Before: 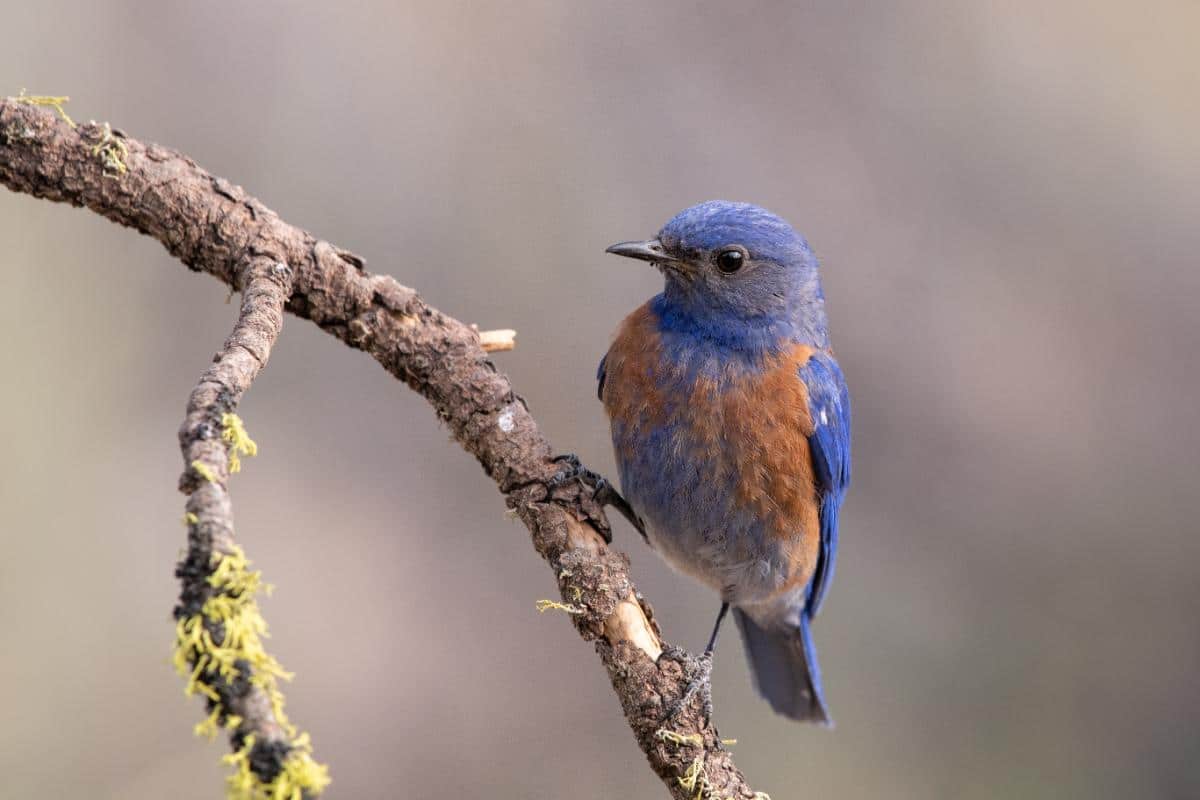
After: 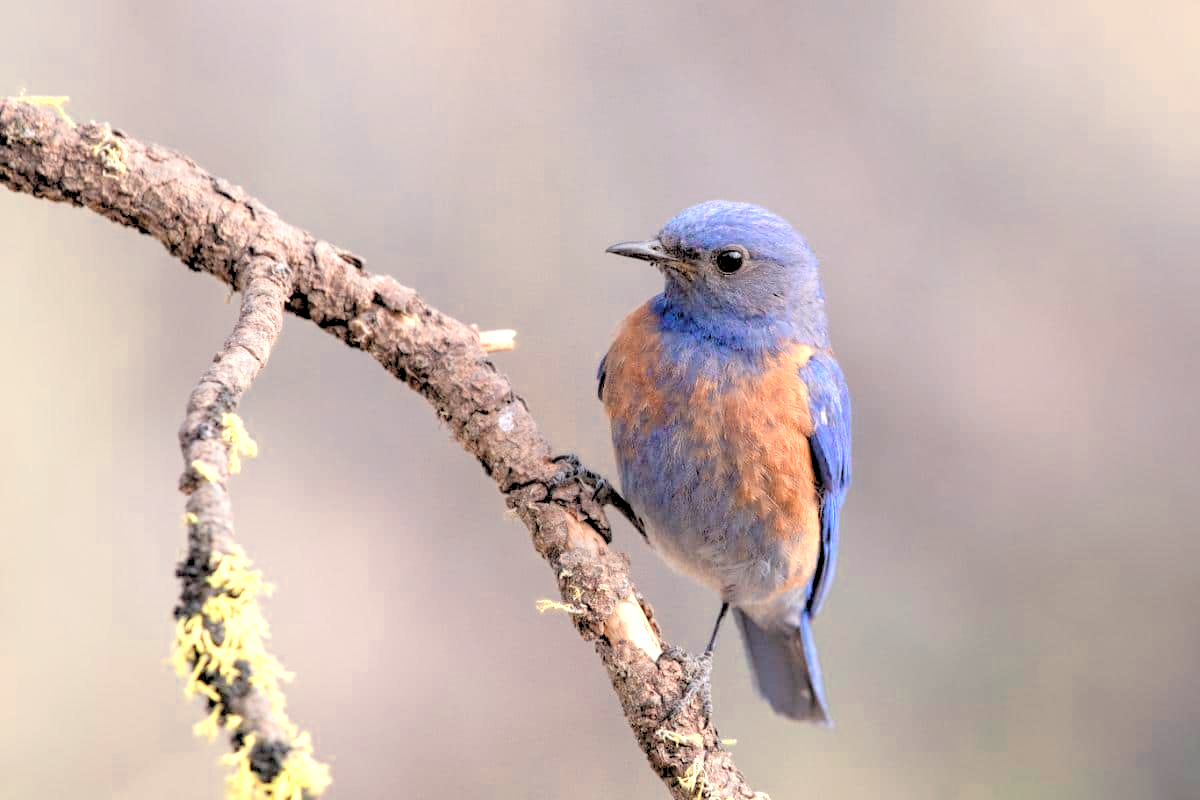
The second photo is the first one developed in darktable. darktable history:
levels: levels [0.072, 0.414, 0.976]
contrast brightness saturation: saturation -0.05
color zones: curves: ch0 [(0.018, 0.548) (0.224, 0.64) (0.425, 0.447) (0.675, 0.575) (0.732, 0.579)]; ch1 [(0.066, 0.487) (0.25, 0.5) (0.404, 0.43) (0.75, 0.421) (0.956, 0.421)]; ch2 [(0.044, 0.561) (0.215, 0.465) (0.399, 0.544) (0.465, 0.548) (0.614, 0.447) (0.724, 0.43) (0.882, 0.623) (0.956, 0.632)]
